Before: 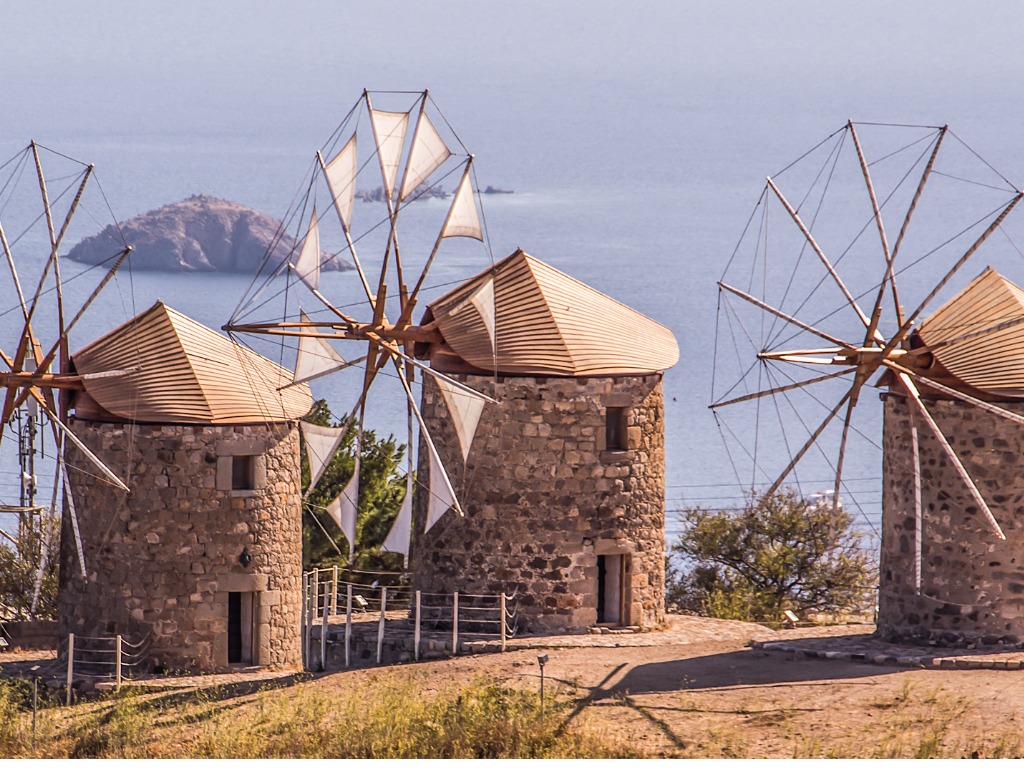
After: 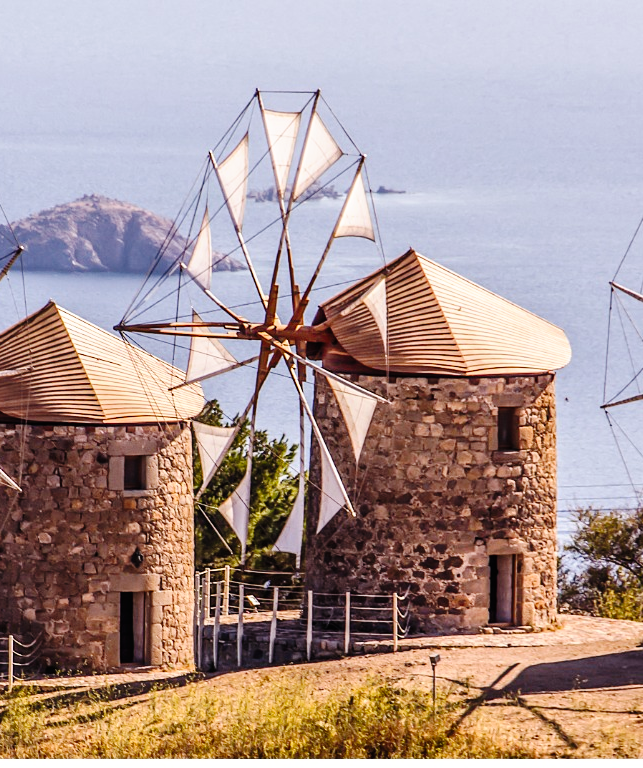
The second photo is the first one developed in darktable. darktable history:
fill light: on, module defaults
shadows and highlights: shadows 52.34, highlights -28.23, soften with gaussian
crop: left 10.644%, right 26.528%
tone curve: curves: ch0 [(0, 0) (0.003, 0.003) (0.011, 0.005) (0.025, 0.008) (0.044, 0.012) (0.069, 0.02) (0.1, 0.031) (0.136, 0.047) (0.177, 0.088) (0.224, 0.141) (0.277, 0.222) (0.335, 0.32) (0.399, 0.422) (0.468, 0.523) (0.543, 0.621) (0.623, 0.715) (0.709, 0.796) (0.801, 0.88) (0.898, 0.962) (1, 1)], preserve colors none
